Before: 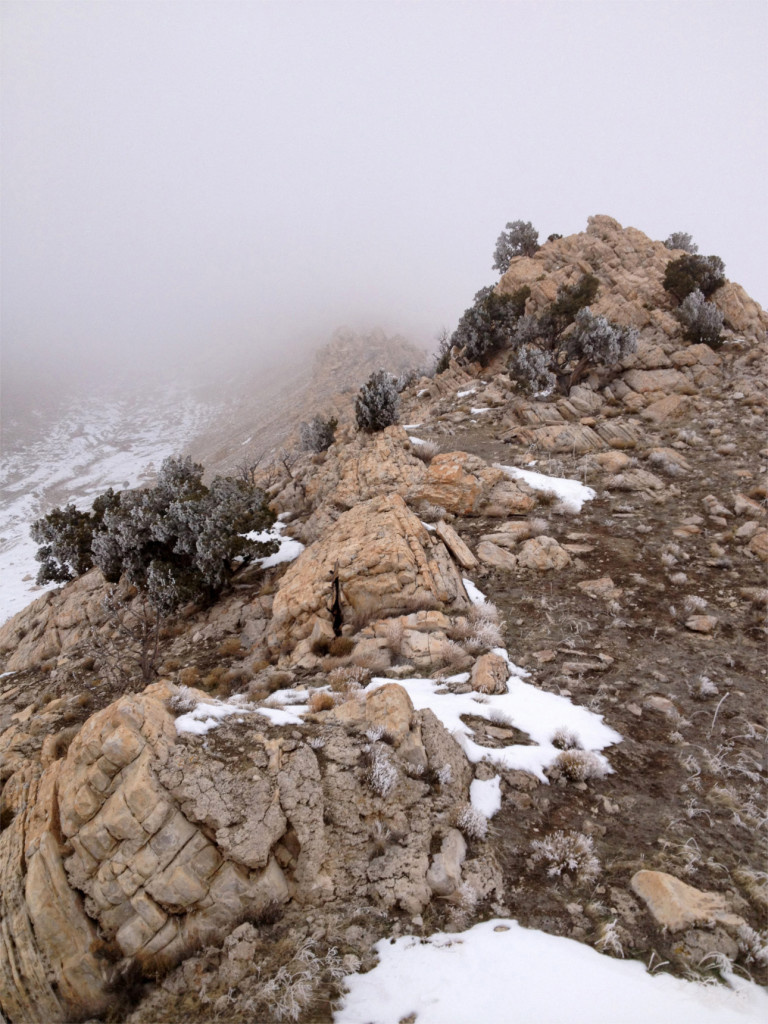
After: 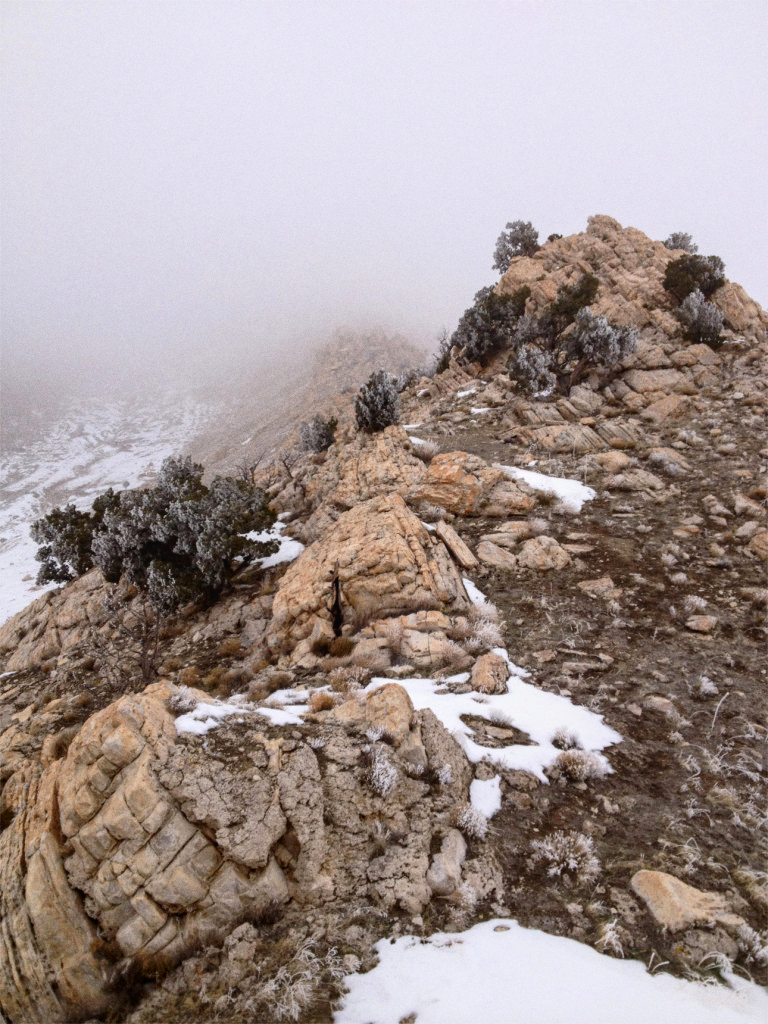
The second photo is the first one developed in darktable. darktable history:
contrast brightness saturation: contrast 0.15, brightness -0.01, saturation 0.1
grain: coarseness 7.08 ISO, strength 21.67%, mid-tones bias 59.58%
local contrast: detail 110%
